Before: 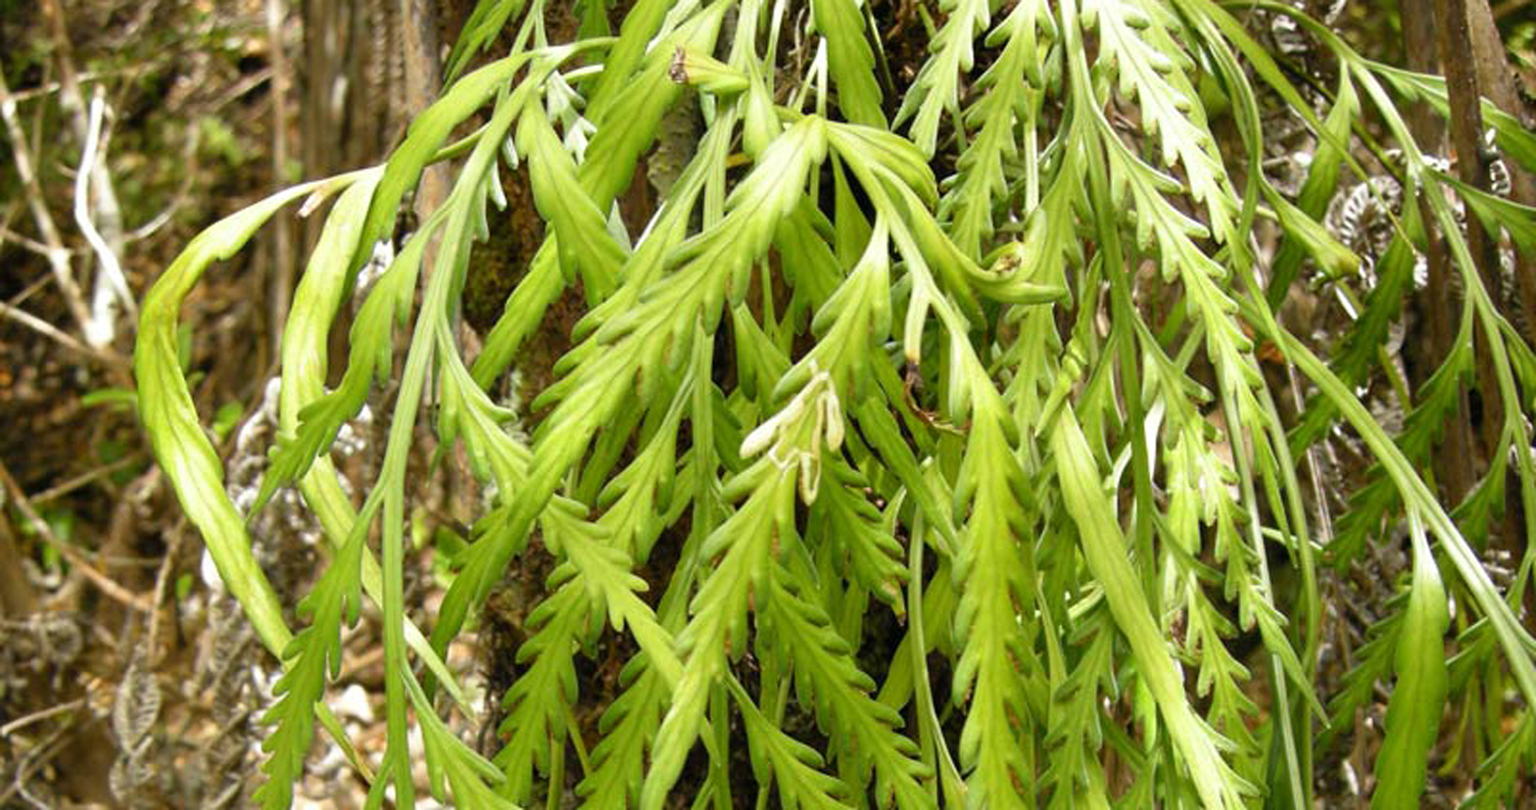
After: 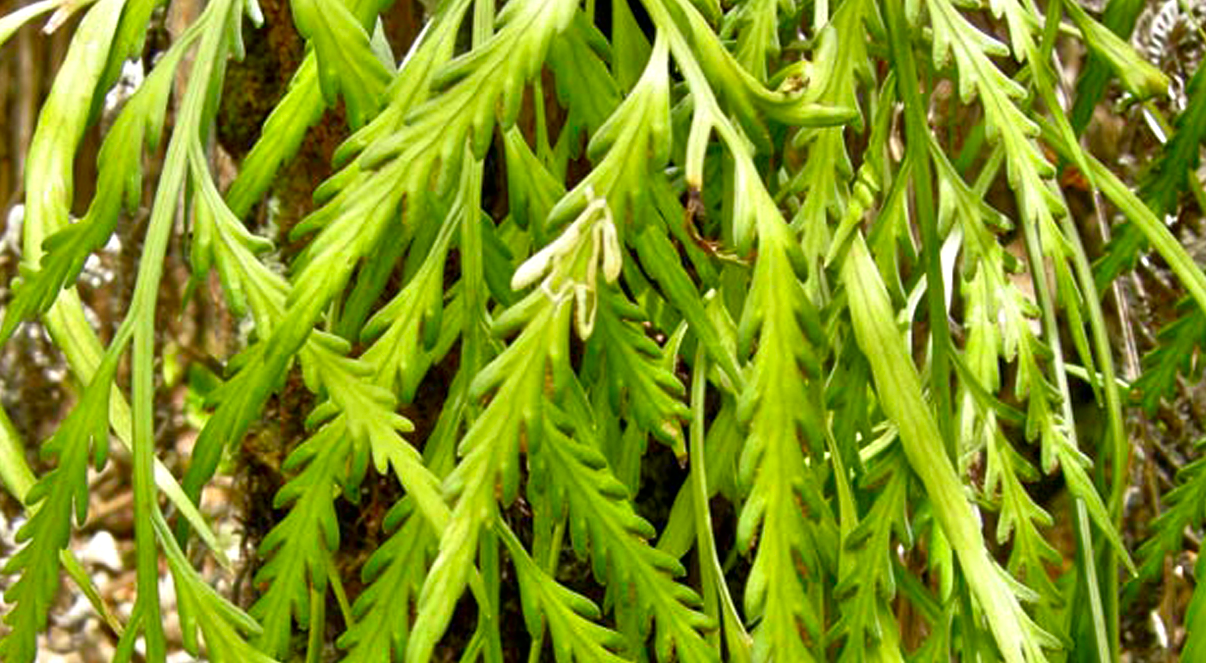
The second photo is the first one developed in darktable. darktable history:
crop: left 16.871%, top 22.857%, right 9.116%
contrast brightness saturation: contrast 0.13, brightness -0.24, saturation 0.14
tone equalizer: -7 EV 0.15 EV, -6 EV 0.6 EV, -5 EV 1.15 EV, -4 EV 1.33 EV, -3 EV 1.15 EV, -2 EV 0.6 EV, -1 EV 0.15 EV, mask exposure compensation -0.5 EV
